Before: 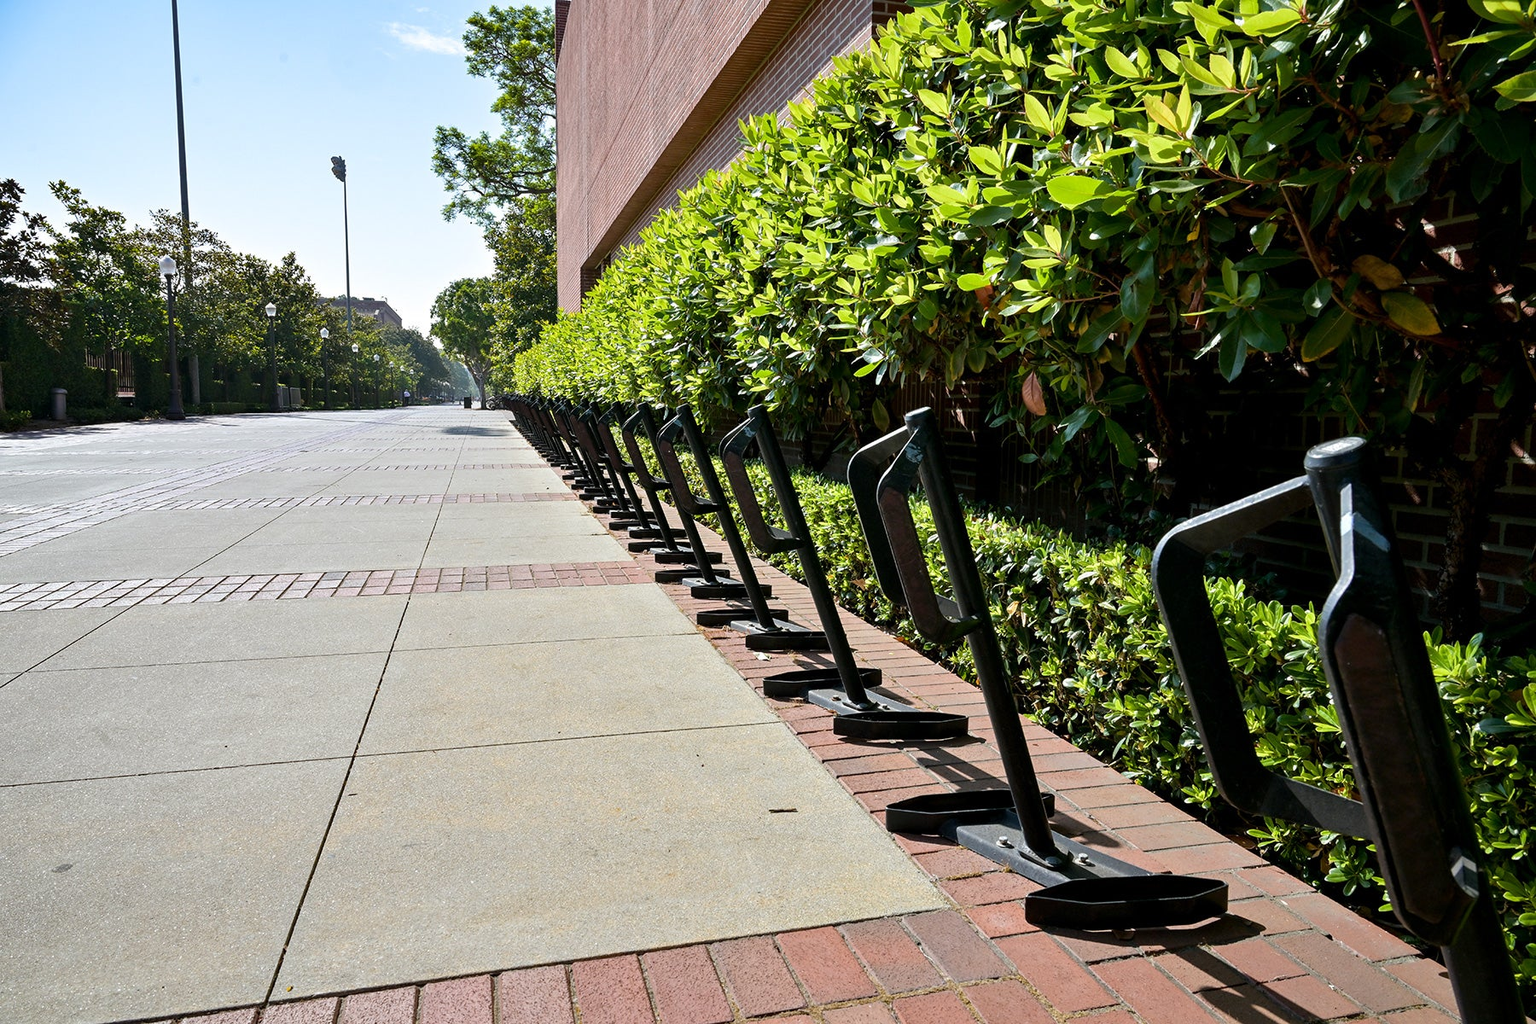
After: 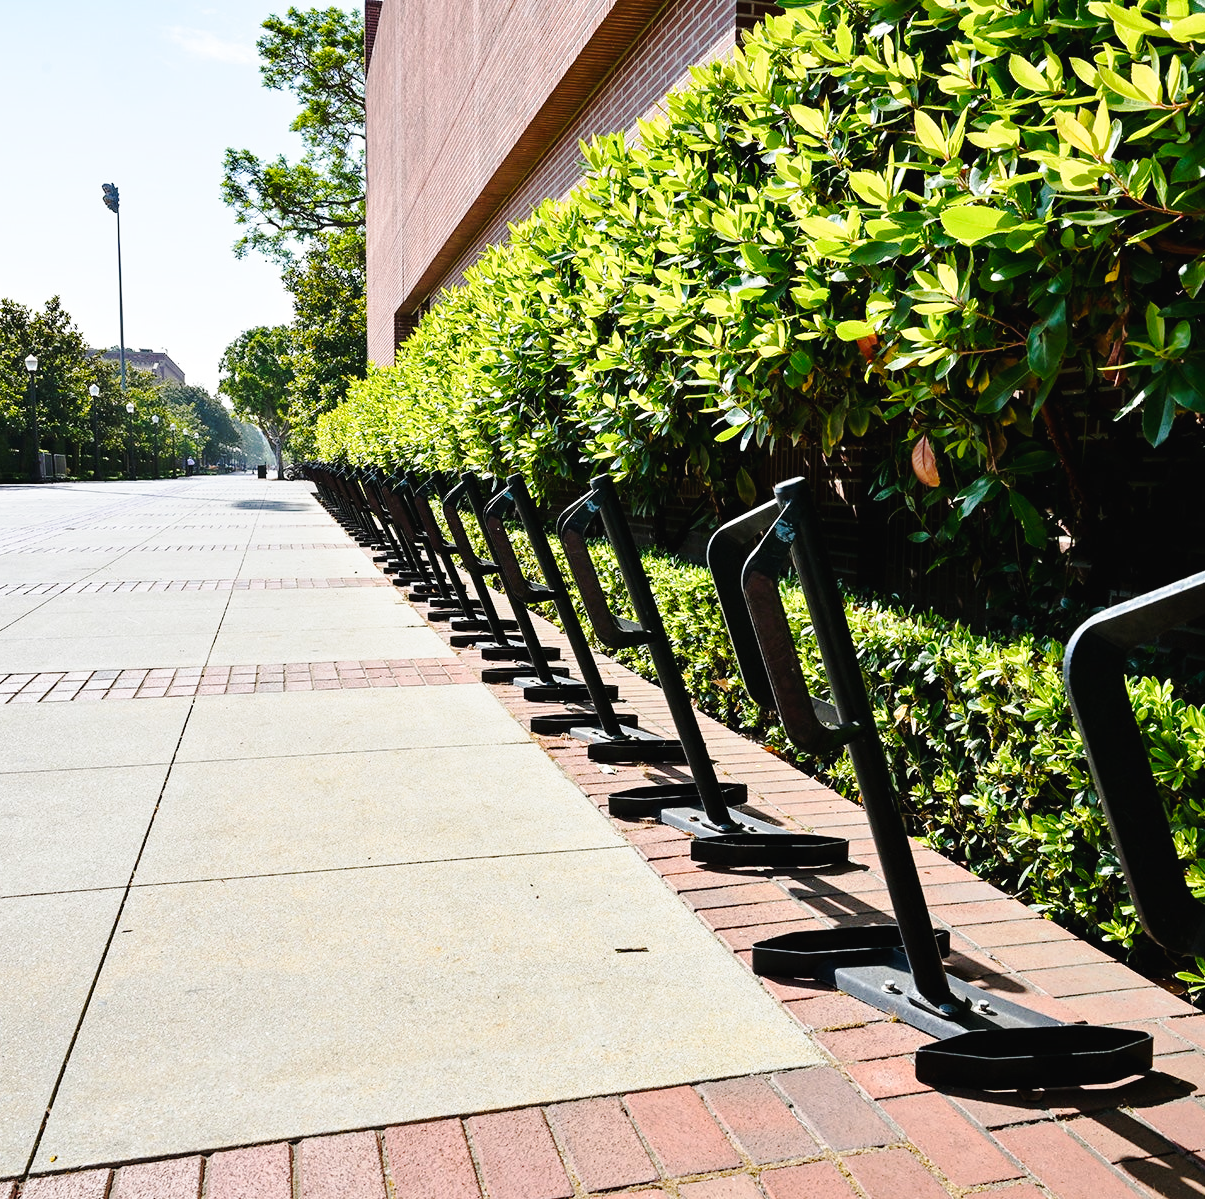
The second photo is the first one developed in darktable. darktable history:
crop and rotate: left 15.91%, right 17.097%
tone curve: curves: ch0 [(0, 0.019) (0.078, 0.058) (0.223, 0.217) (0.424, 0.553) (0.631, 0.764) (0.816, 0.932) (1, 1)]; ch1 [(0, 0) (0.262, 0.227) (0.417, 0.386) (0.469, 0.467) (0.502, 0.503) (0.544, 0.548) (0.57, 0.579) (0.608, 0.62) (0.65, 0.68) (0.994, 0.987)]; ch2 [(0, 0) (0.262, 0.188) (0.5, 0.504) (0.553, 0.592) (0.599, 0.653) (1, 1)], preserve colors none
